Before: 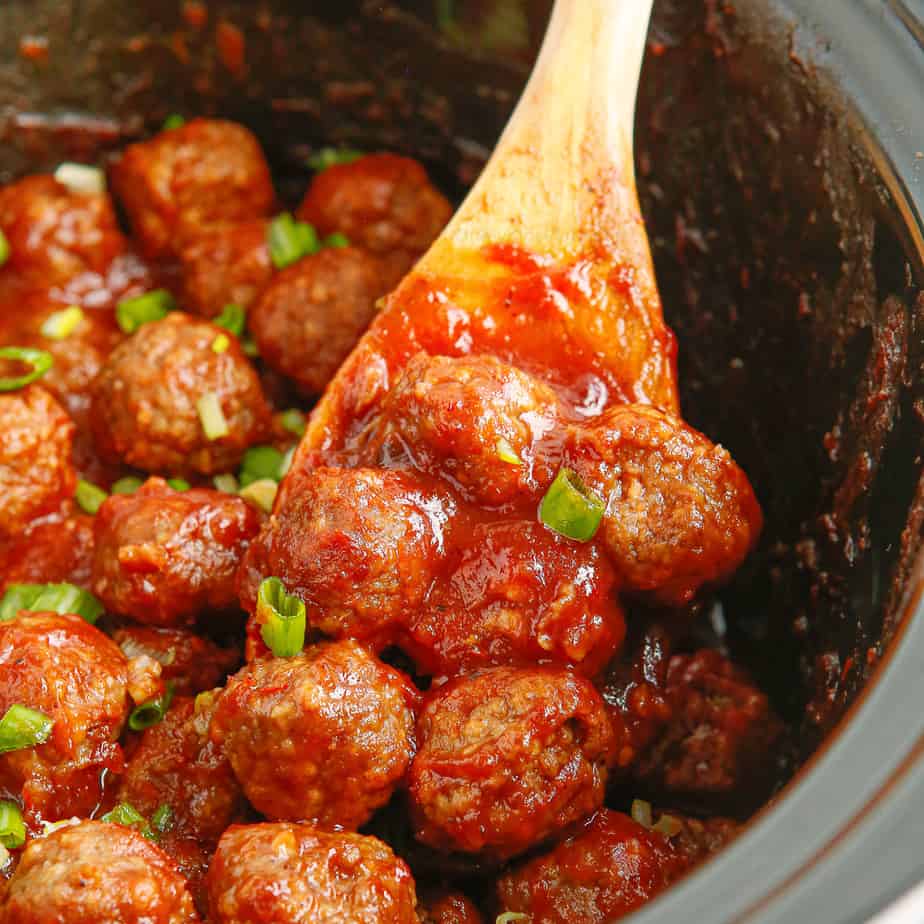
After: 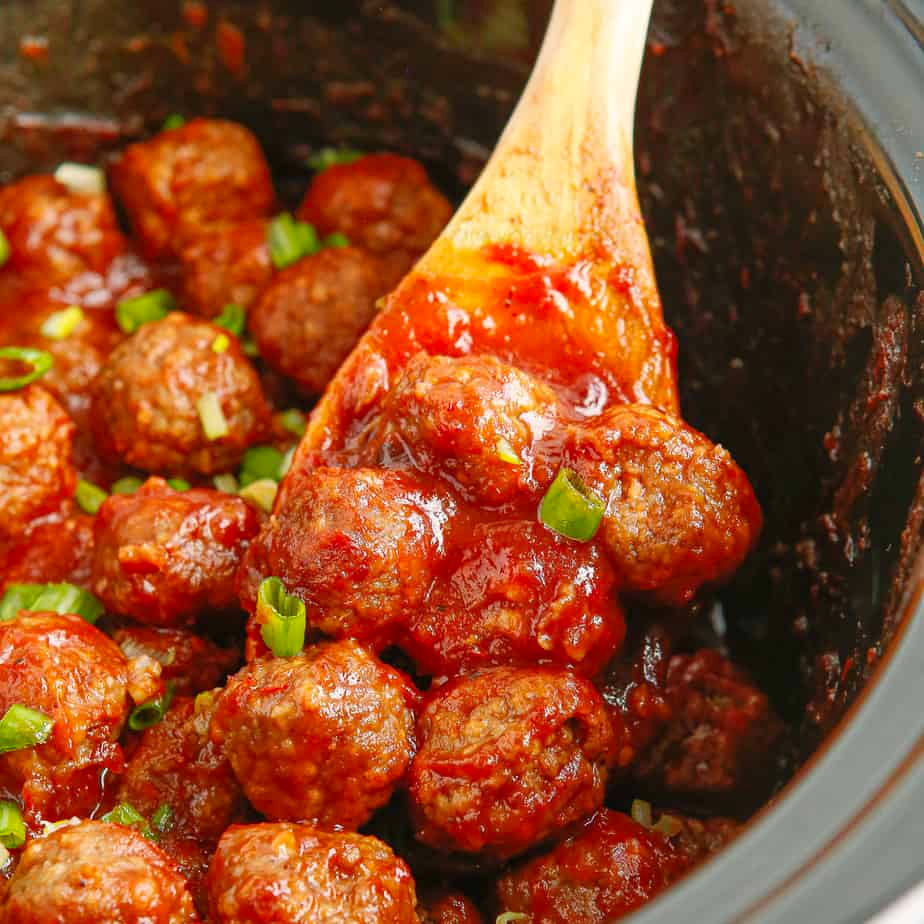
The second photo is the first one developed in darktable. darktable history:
color correction: highlights b* -0.06, saturation 1.06
